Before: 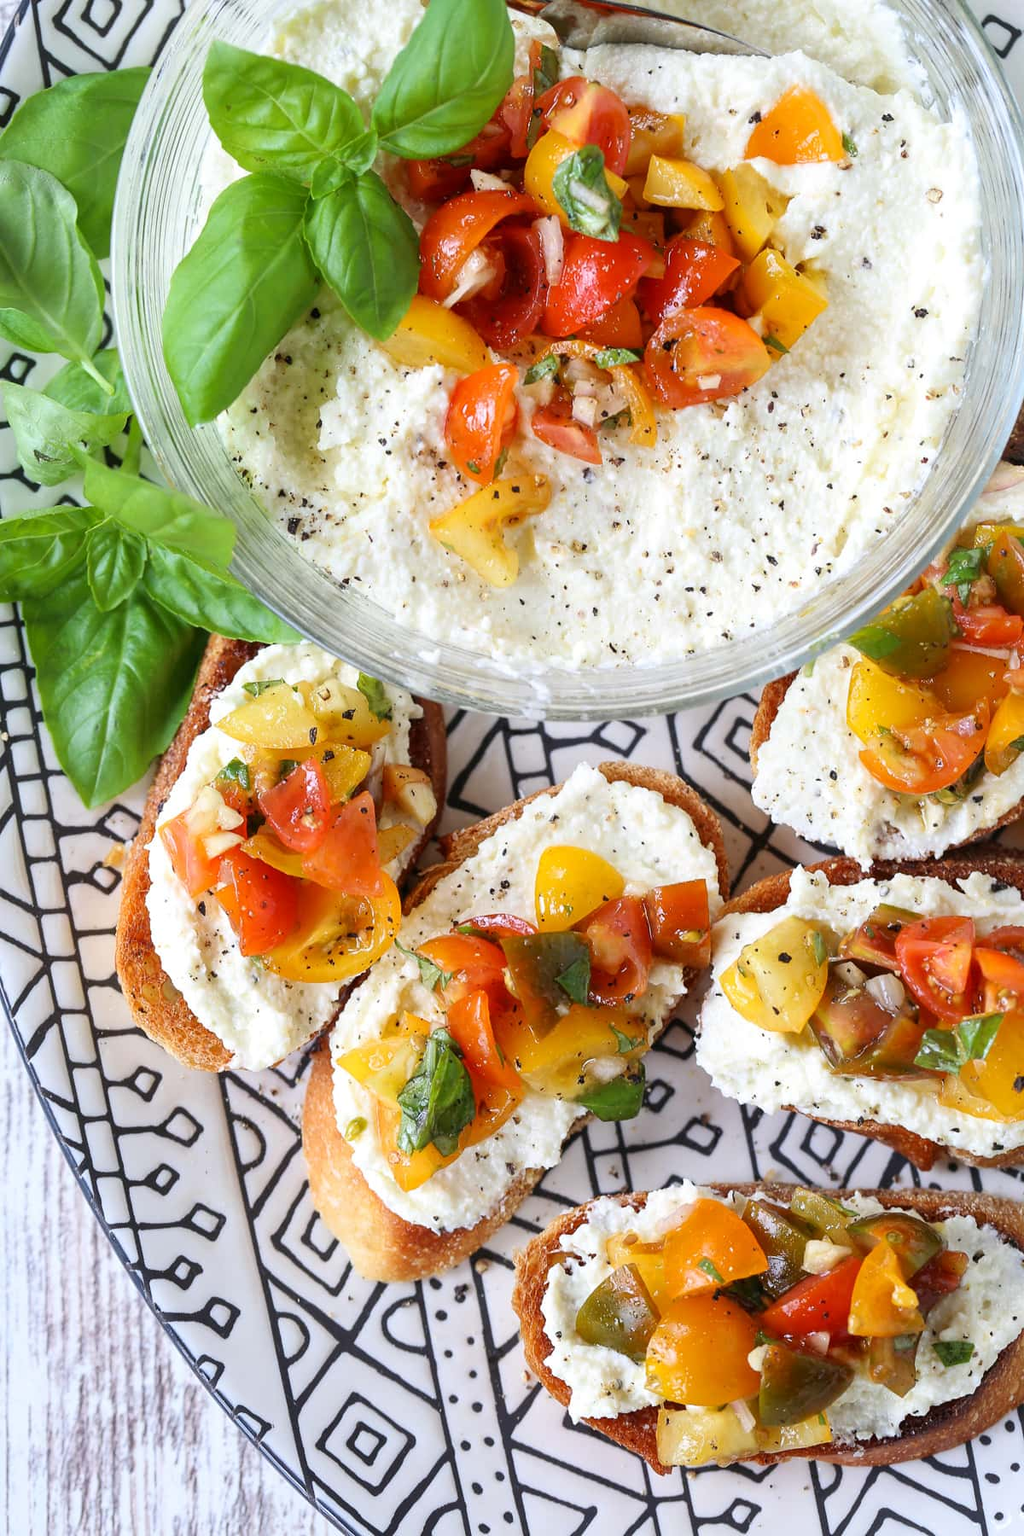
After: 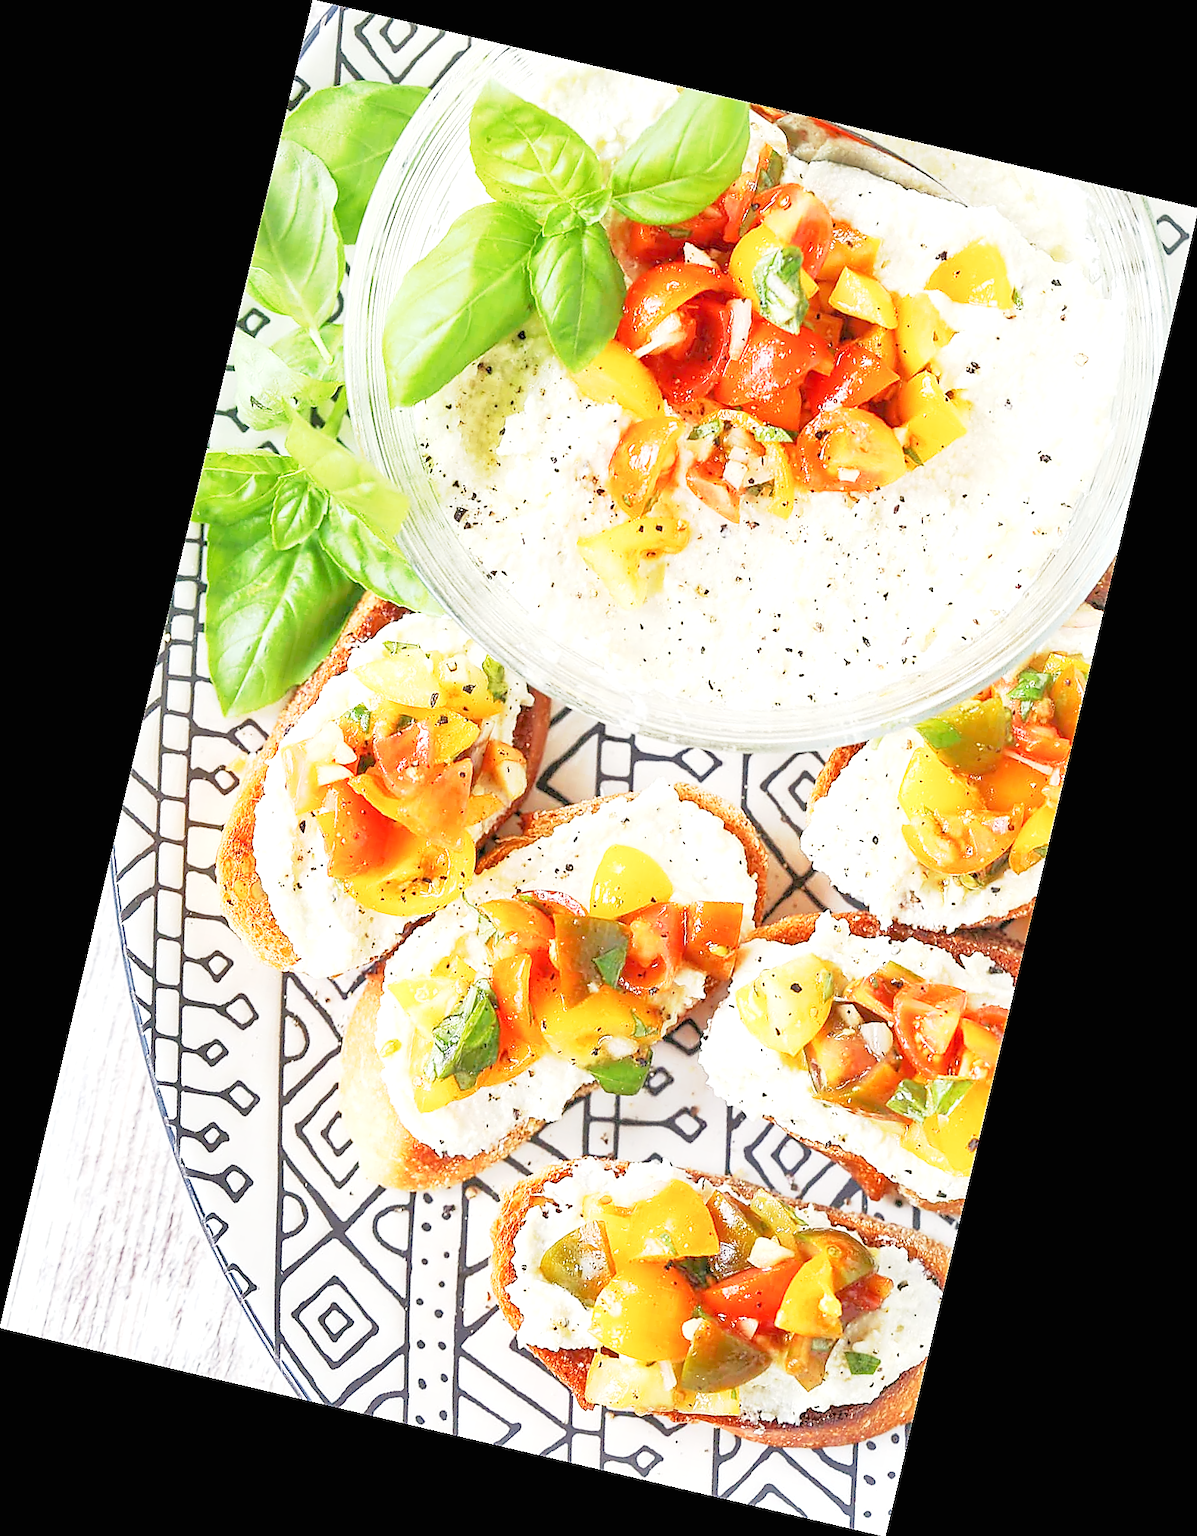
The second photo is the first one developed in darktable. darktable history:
rotate and perspective: rotation 13.27°, automatic cropping off
exposure: black level correction 0, exposure 1.1 EV, compensate highlight preservation false
base curve: curves: ch0 [(0, 0) (0.088, 0.125) (0.176, 0.251) (0.354, 0.501) (0.613, 0.749) (1, 0.877)], preserve colors none
sharpen: radius 1.4, amount 1.25, threshold 0.7
tone equalizer: -7 EV 0.15 EV, -6 EV 0.6 EV, -5 EV 1.15 EV, -4 EV 1.33 EV, -3 EV 1.15 EV, -2 EV 0.6 EV, -1 EV 0.15 EV, mask exposure compensation -0.5 EV
white balance: red 1.029, blue 0.92
